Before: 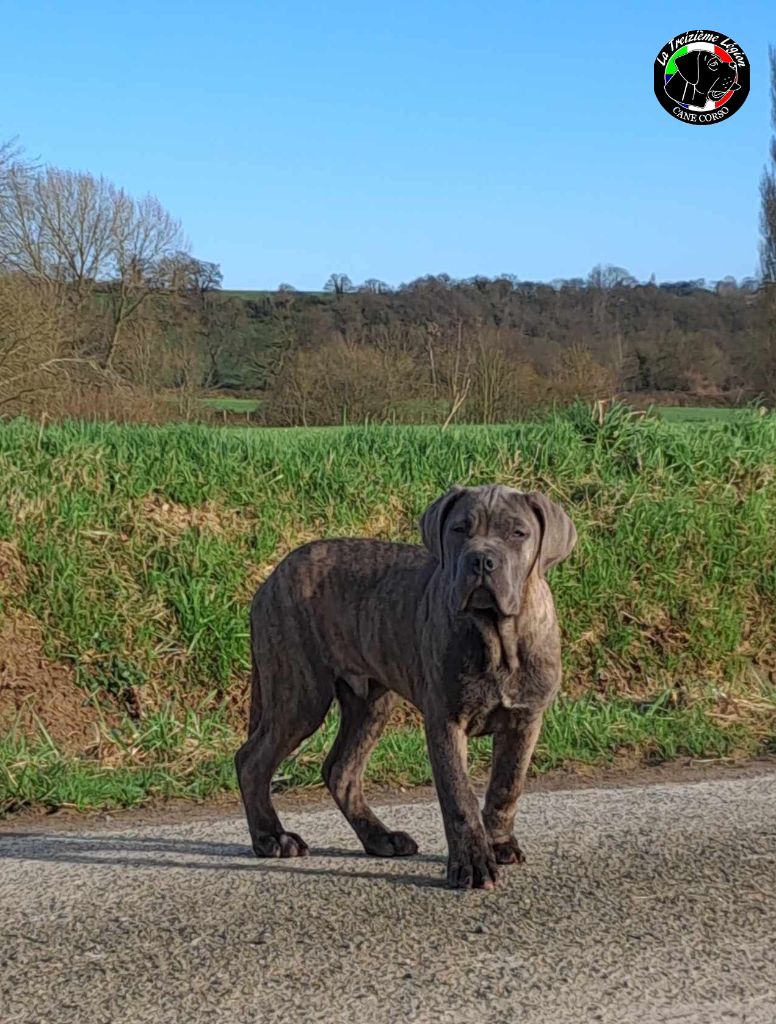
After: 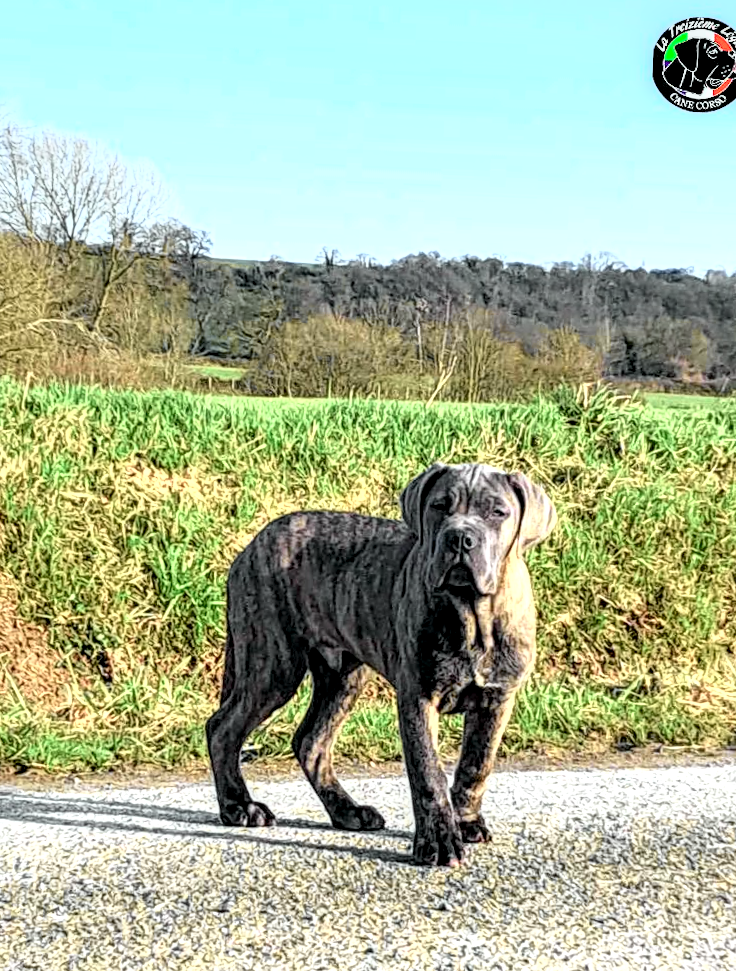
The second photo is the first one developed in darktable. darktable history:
contrast brightness saturation: contrast 0.39, brightness 0.53
crop and rotate: angle -2.38°
local contrast: highlights 80%, shadows 57%, detail 175%, midtone range 0.602
tone curve: curves: ch0 [(0, 0.015) (0.084, 0.074) (0.162, 0.165) (0.304, 0.382) (0.466, 0.576) (0.654, 0.741) (0.848, 0.906) (0.984, 0.963)]; ch1 [(0, 0) (0.34, 0.235) (0.46, 0.46) (0.515, 0.502) (0.553, 0.567) (0.764, 0.815) (1, 1)]; ch2 [(0, 0) (0.44, 0.458) (0.479, 0.492) (0.524, 0.507) (0.547, 0.579) (0.673, 0.712) (1, 1)], color space Lab, independent channels, preserve colors none
